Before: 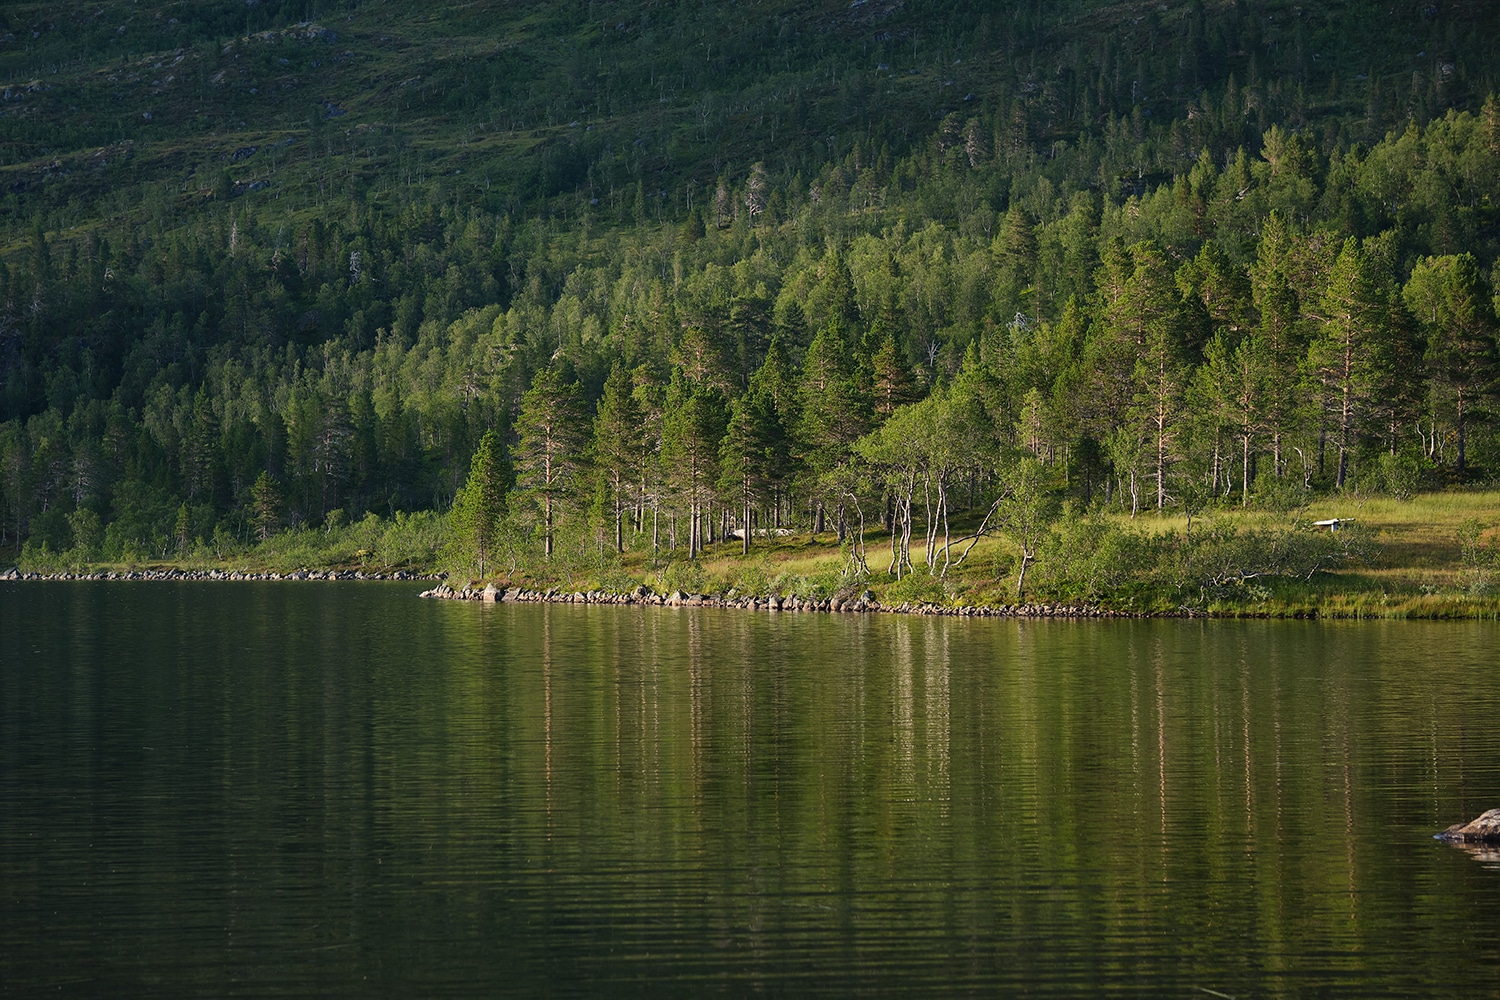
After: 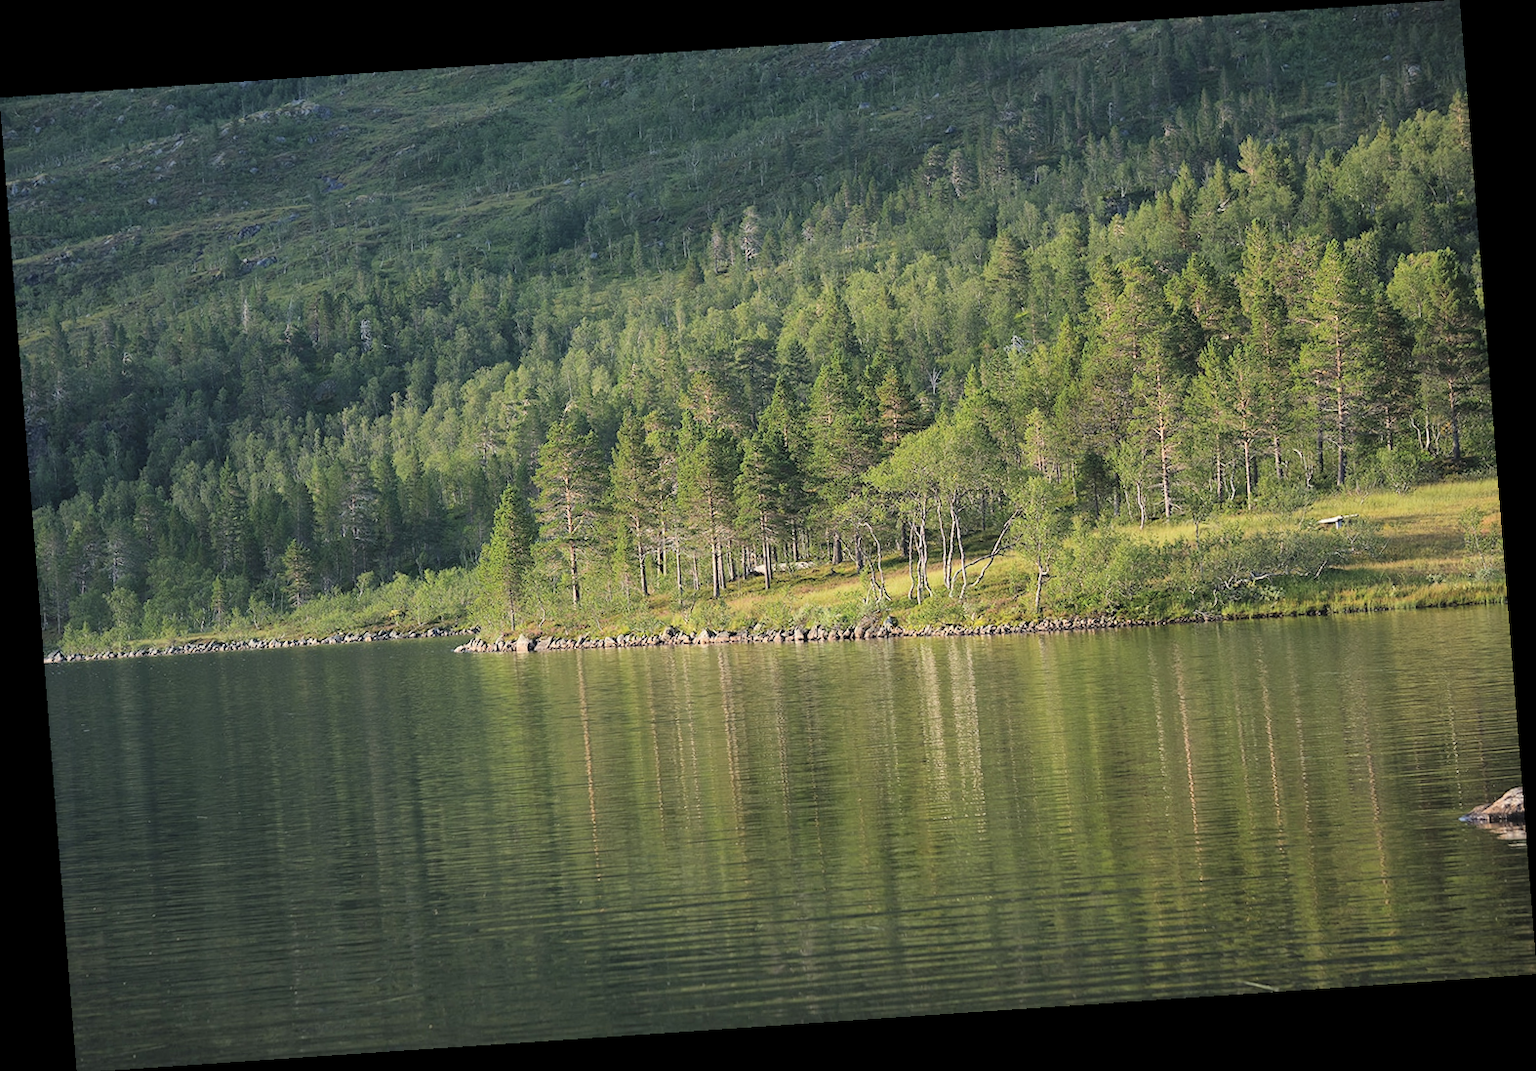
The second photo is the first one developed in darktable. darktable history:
rotate and perspective: rotation -4.2°, shear 0.006, automatic cropping off
global tonemap: drago (0.7, 100)
